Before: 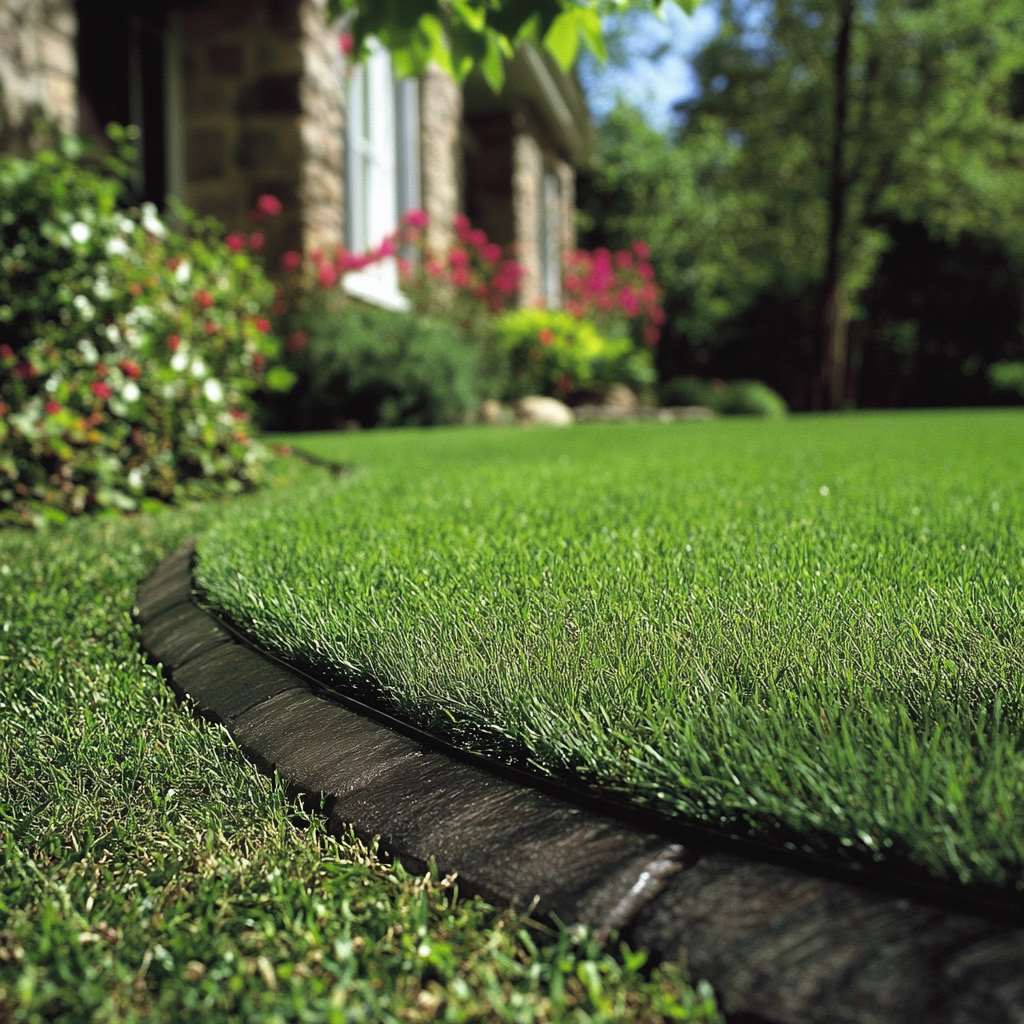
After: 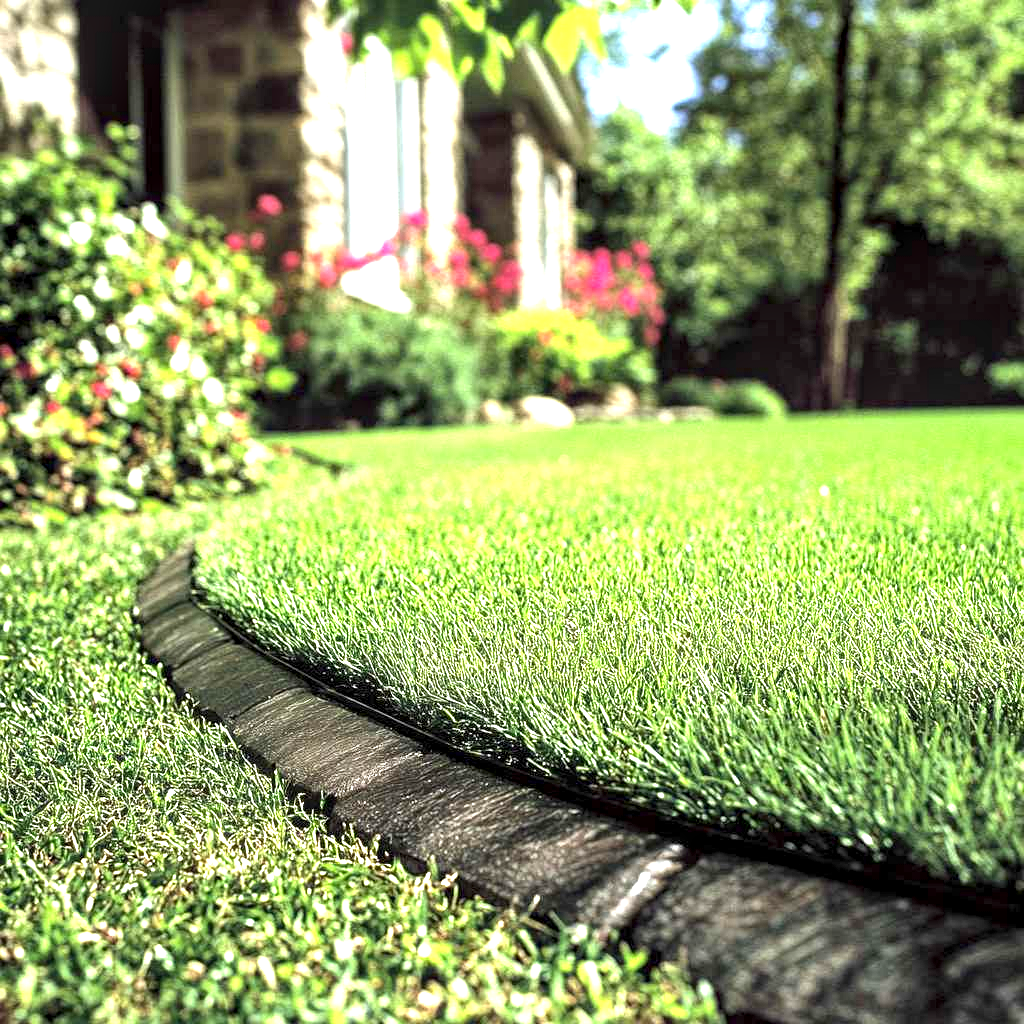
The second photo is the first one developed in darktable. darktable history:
exposure: black level correction 0.001, exposure 1.738 EV, compensate highlight preservation false
local contrast: highlights 60%, shadows 62%, detail 160%
